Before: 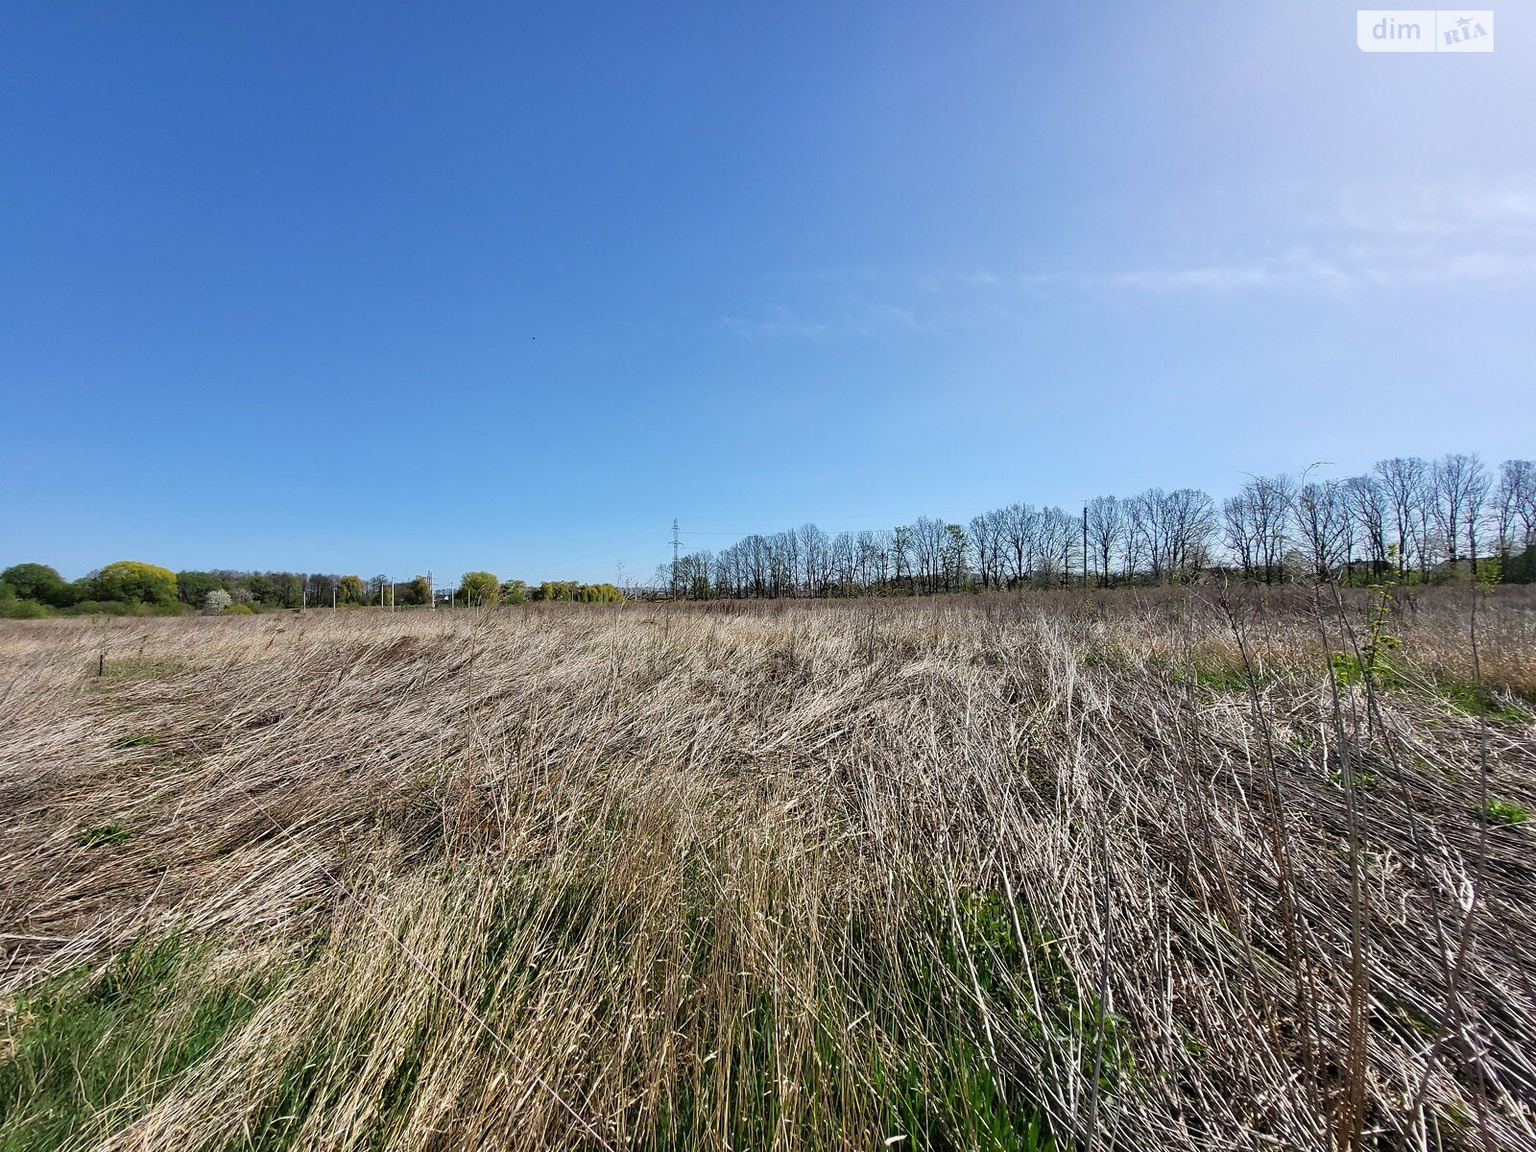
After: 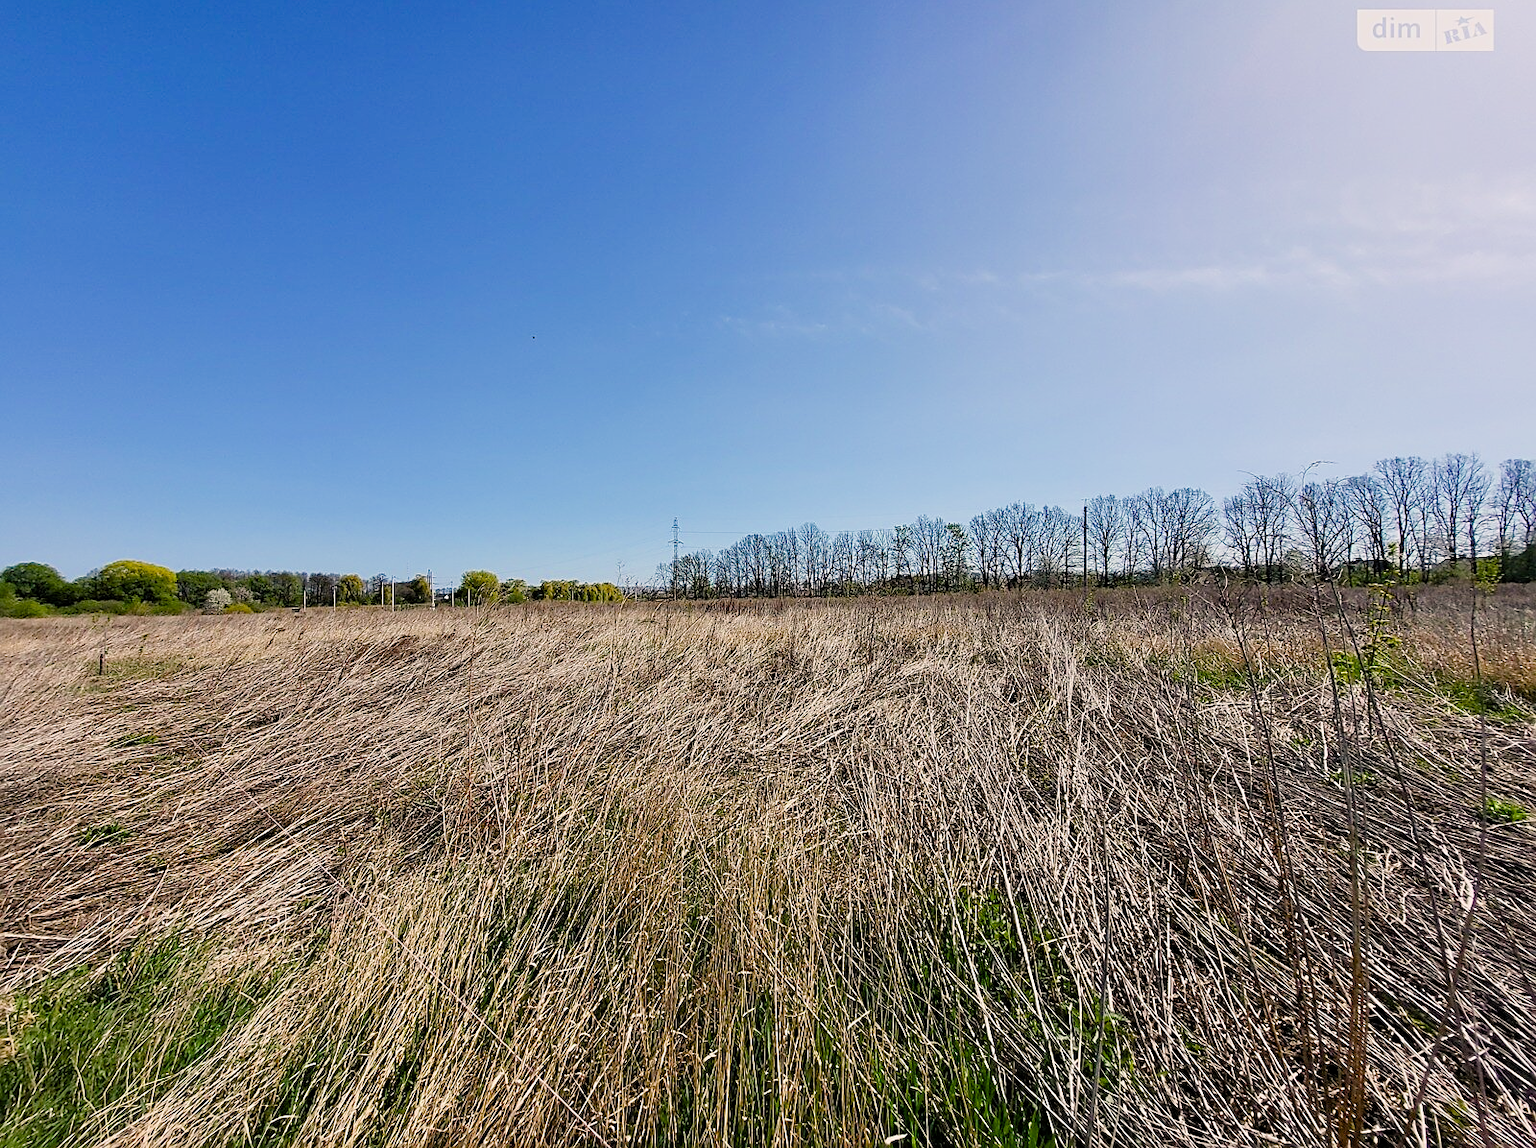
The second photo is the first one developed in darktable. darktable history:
filmic rgb: middle gray luminance 18.41%, black relative exposure -11.28 EV, white relative exposure 3.72 EV, threshold 5.98 EV, target black luminance 0%, hardness 5.88, latitude 56.57%, contrast 0.964, shadows ↔ highlights balance 49.42%, enable highlight reconstruction true
crop: top 0.154%, bottom 0.131%
sharpen: on, module defaults
color balance rgb: highlights gain › chroma 3.059%, highlights gain › hue 60.21°, perceptual saturation grading › global saturation 20%, perceptual saturation grading › highlights -25.847%, perceptual saturation grading › shadows 49.495%, perceptual brilliance grading › highlights 9.934%, perceptual brilliance grading › mid-tones 5.428%
